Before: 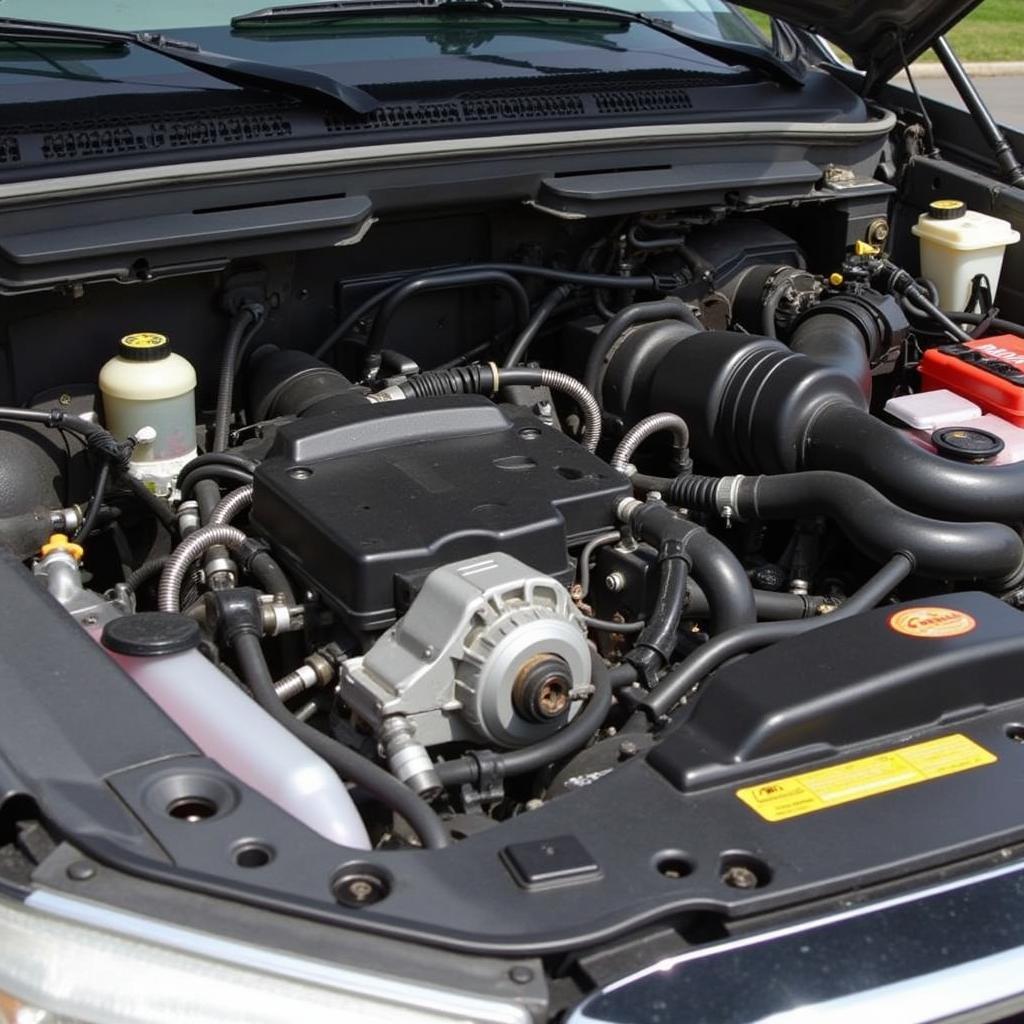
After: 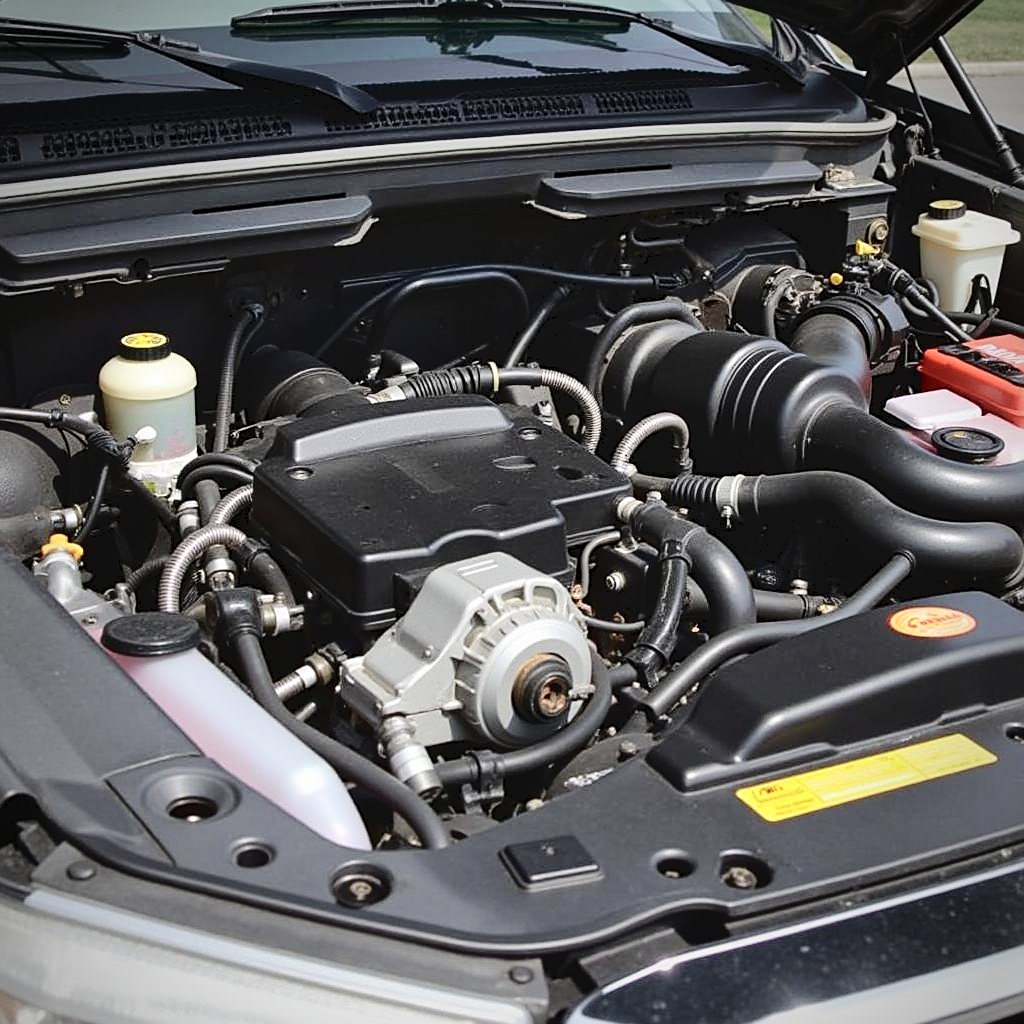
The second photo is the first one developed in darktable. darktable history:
vignetting: automatic ratio true
sharpen: on, module defaults
shadows and highlights: shadows 48.95, highlights -42.55, shadows color adjustment 99.15%, highlights color adjustment 0.26%, soften with gaussian
tone curve: curves: ch0 [(0, 0) (0.003, 0.044) (0.011, 0.045) (0.025, 0.048) (0.044, 0.051) (0.069, 0.065) (0.1, 0.08) (0.136, 0.108) (0.177, 0.152) (0.224, 0.216) (0.277, 0.305) (0.335, 0.392) (0.399, 0.481) (0.468, 0.579) (0.543, 0.658) (0.623, 0.729) (0.709, 0.8) (0.801, 0.867) (0.898, 0.93) (1, 1)], color space Lab, independent channels, preserve colors none
